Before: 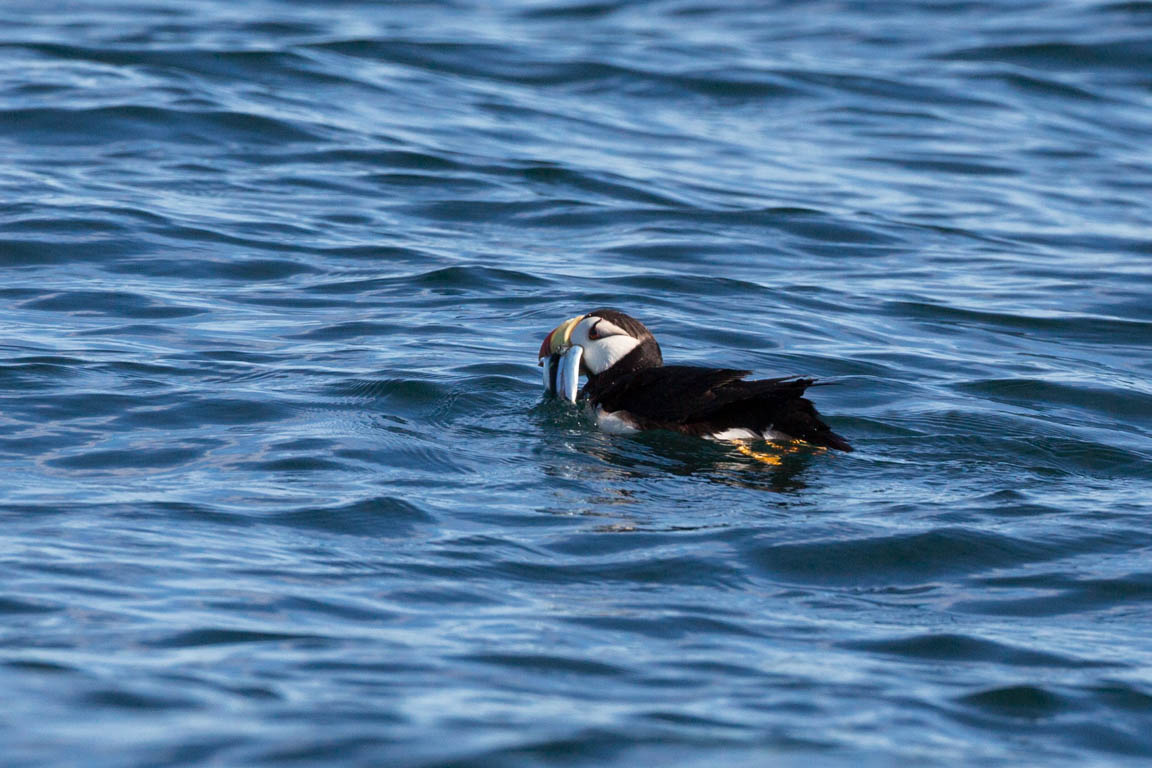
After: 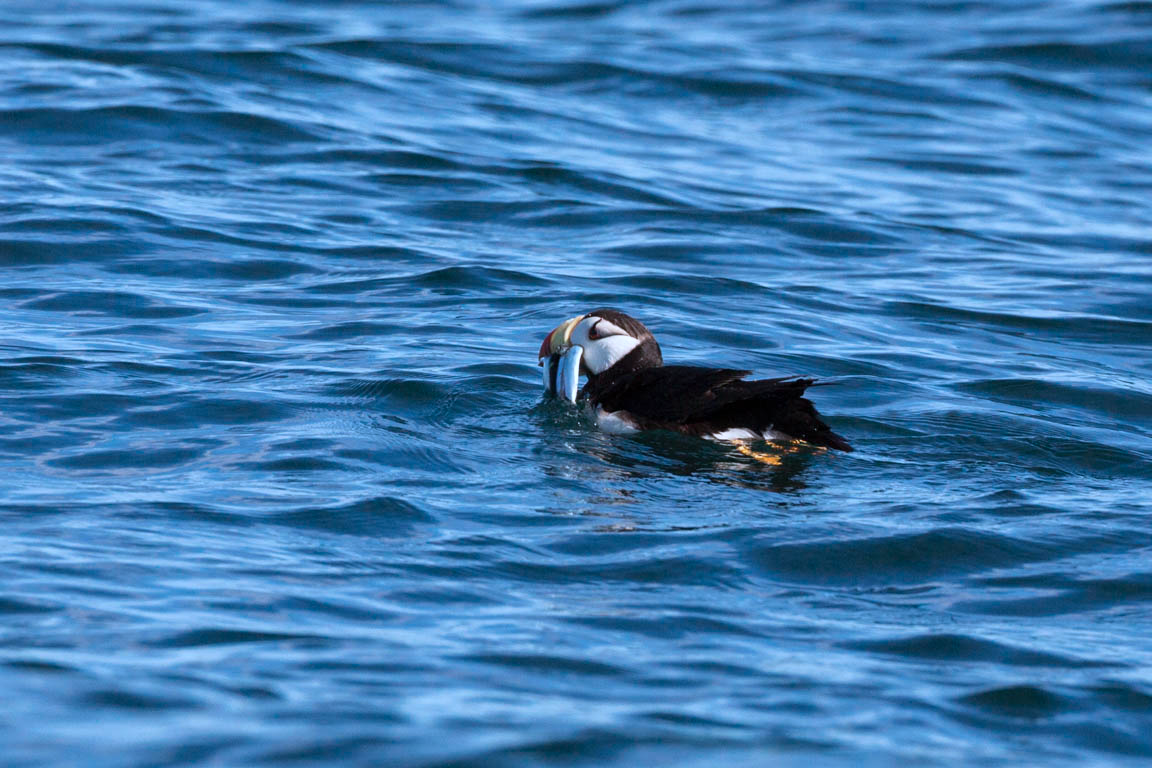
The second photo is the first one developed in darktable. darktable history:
color correction: highlights a* -2.29, highlights b* -18.56
shadows and highlights: low approximation 0.01, soften with gaussian
